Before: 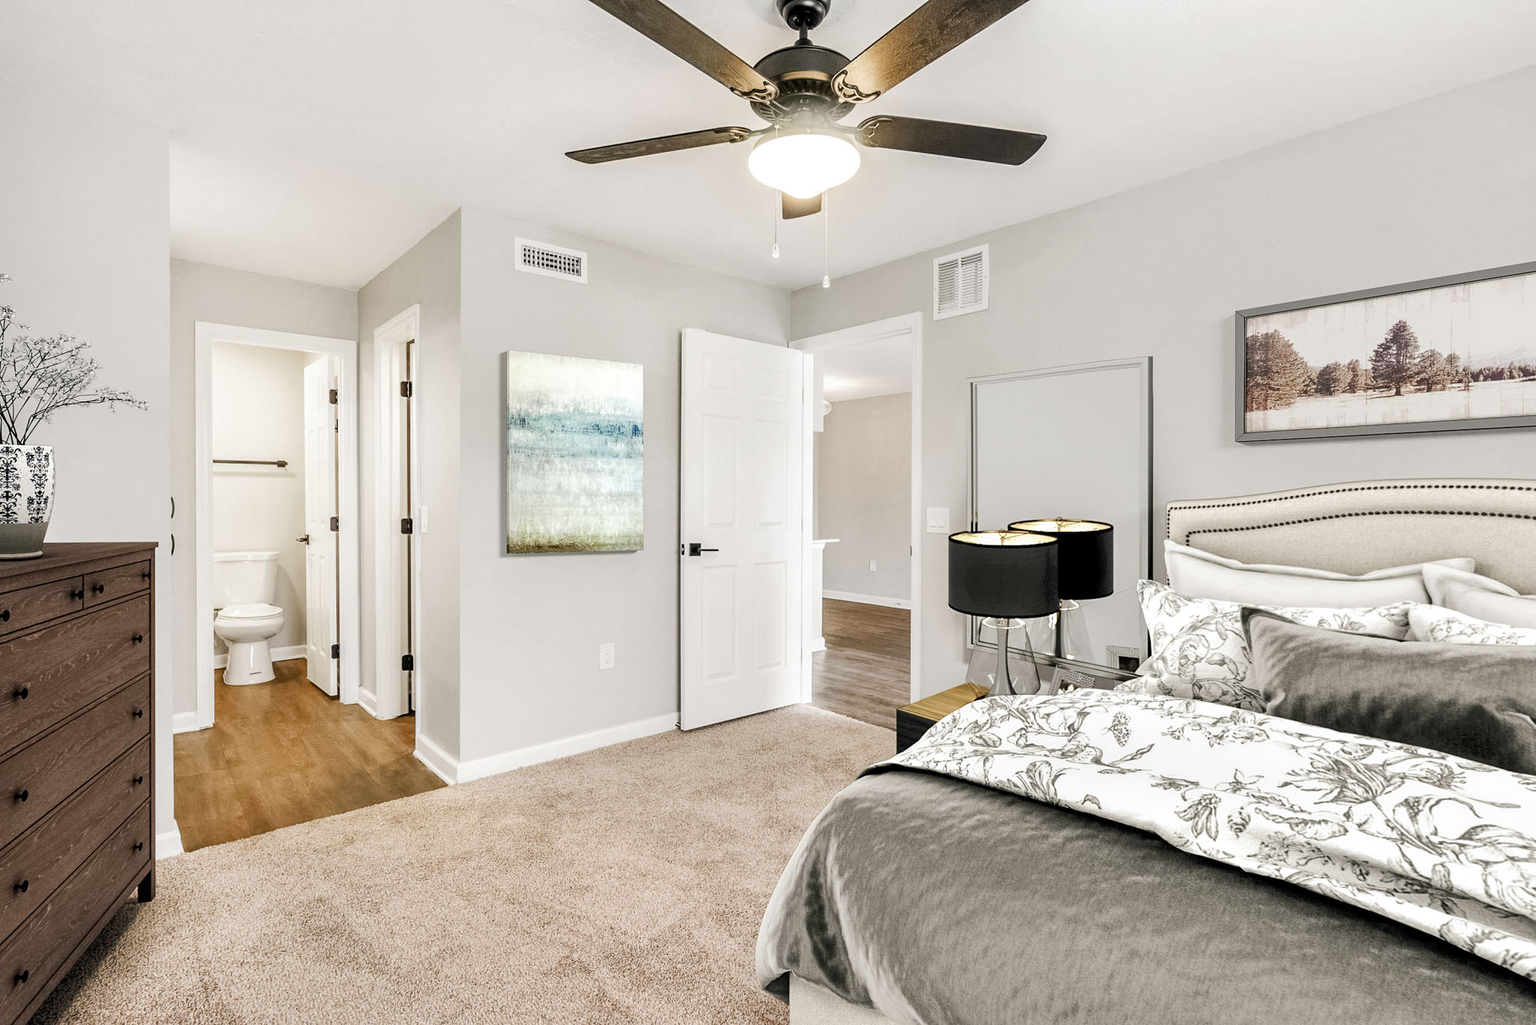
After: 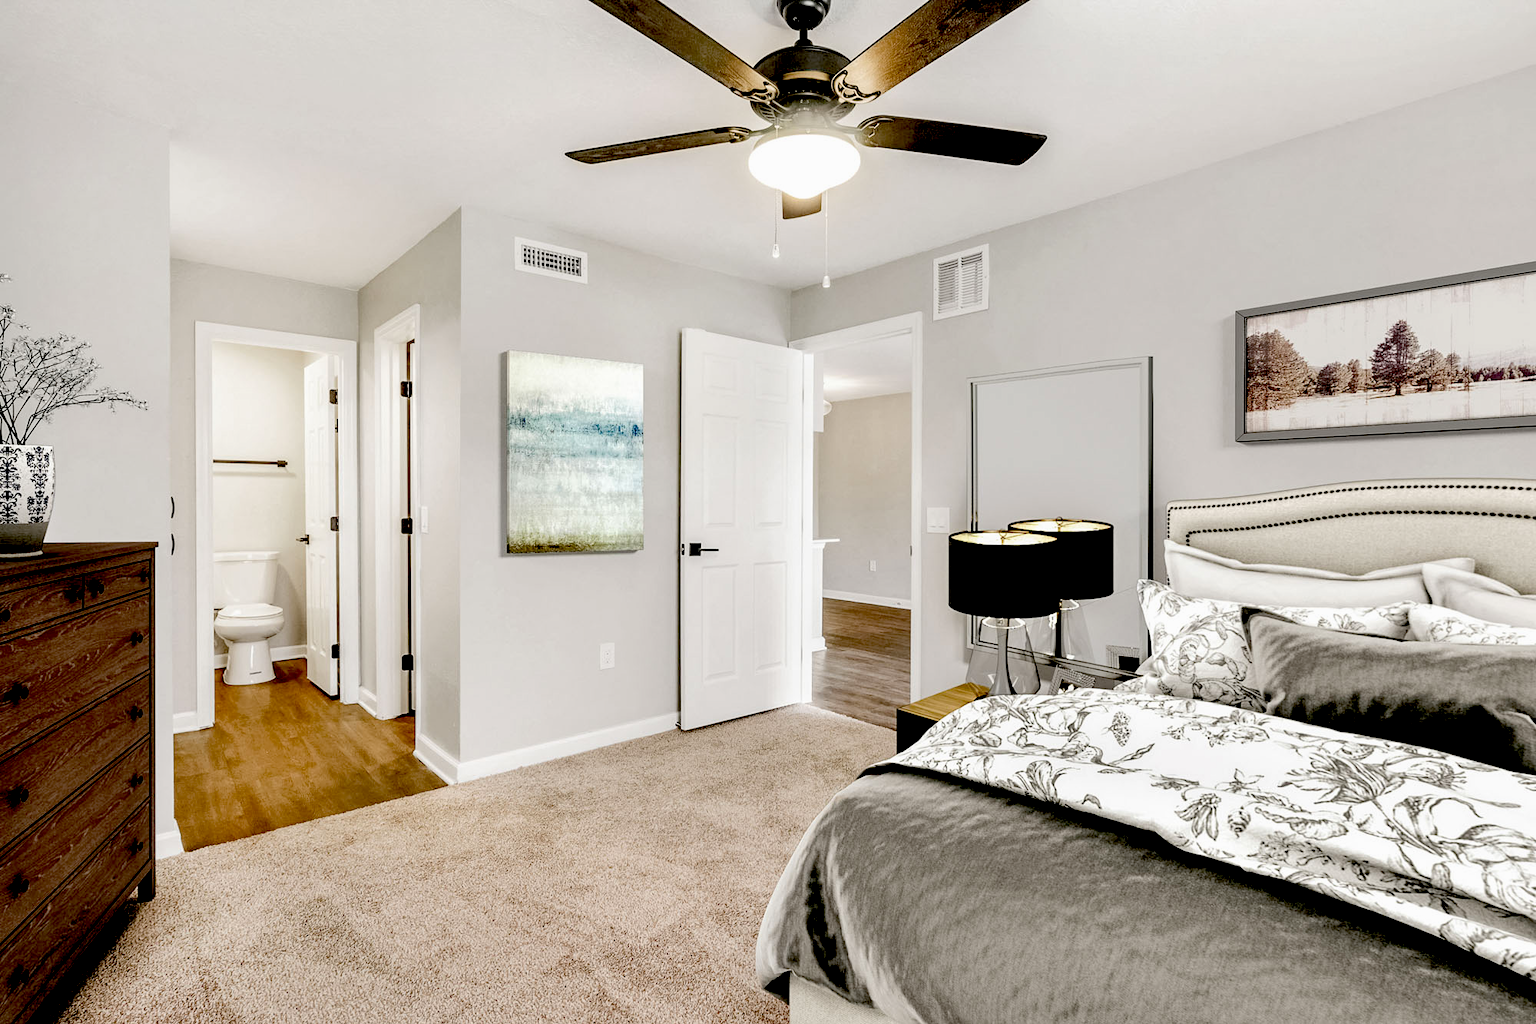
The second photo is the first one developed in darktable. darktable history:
exposure: black level correction 0.054, exposure -0.036 EV, compensate highlight preservation false
